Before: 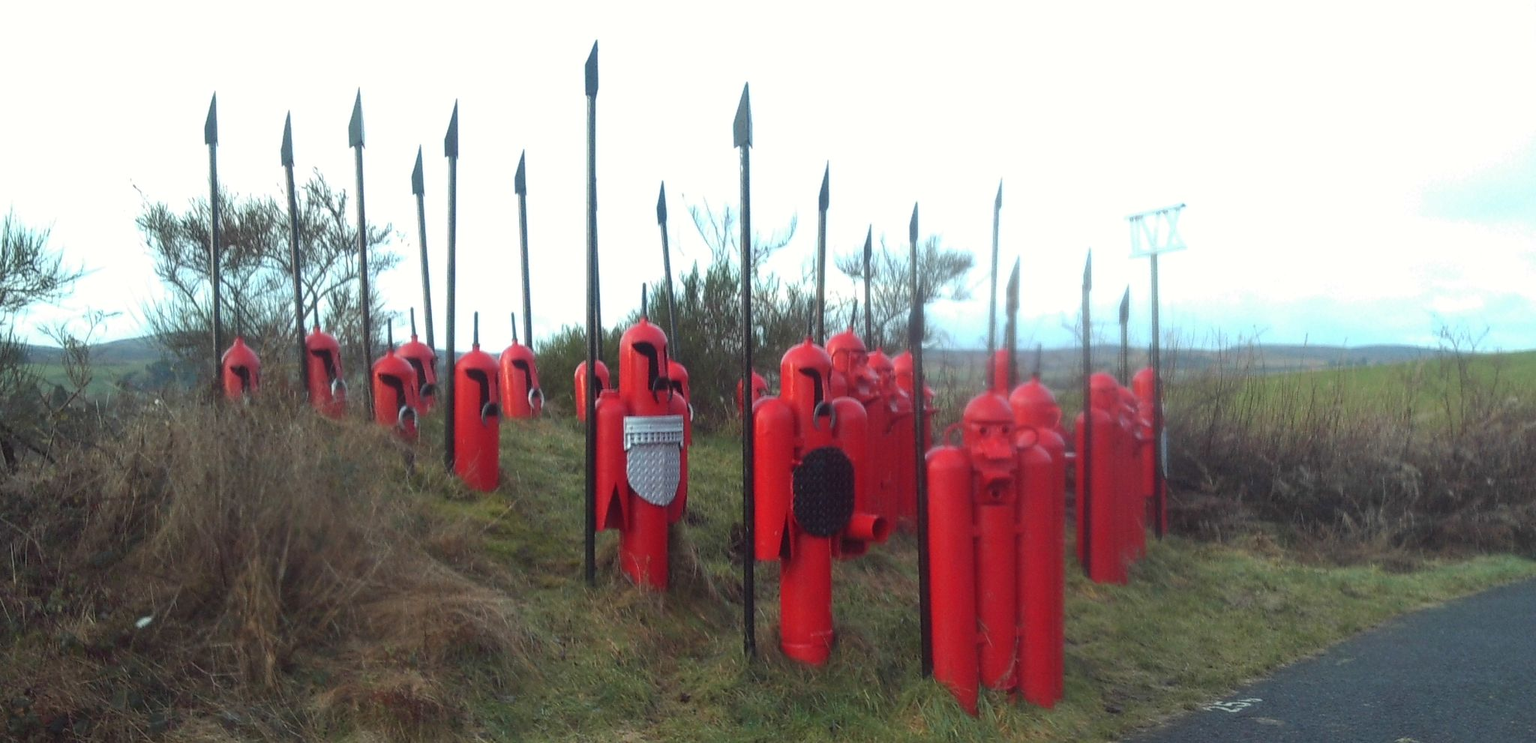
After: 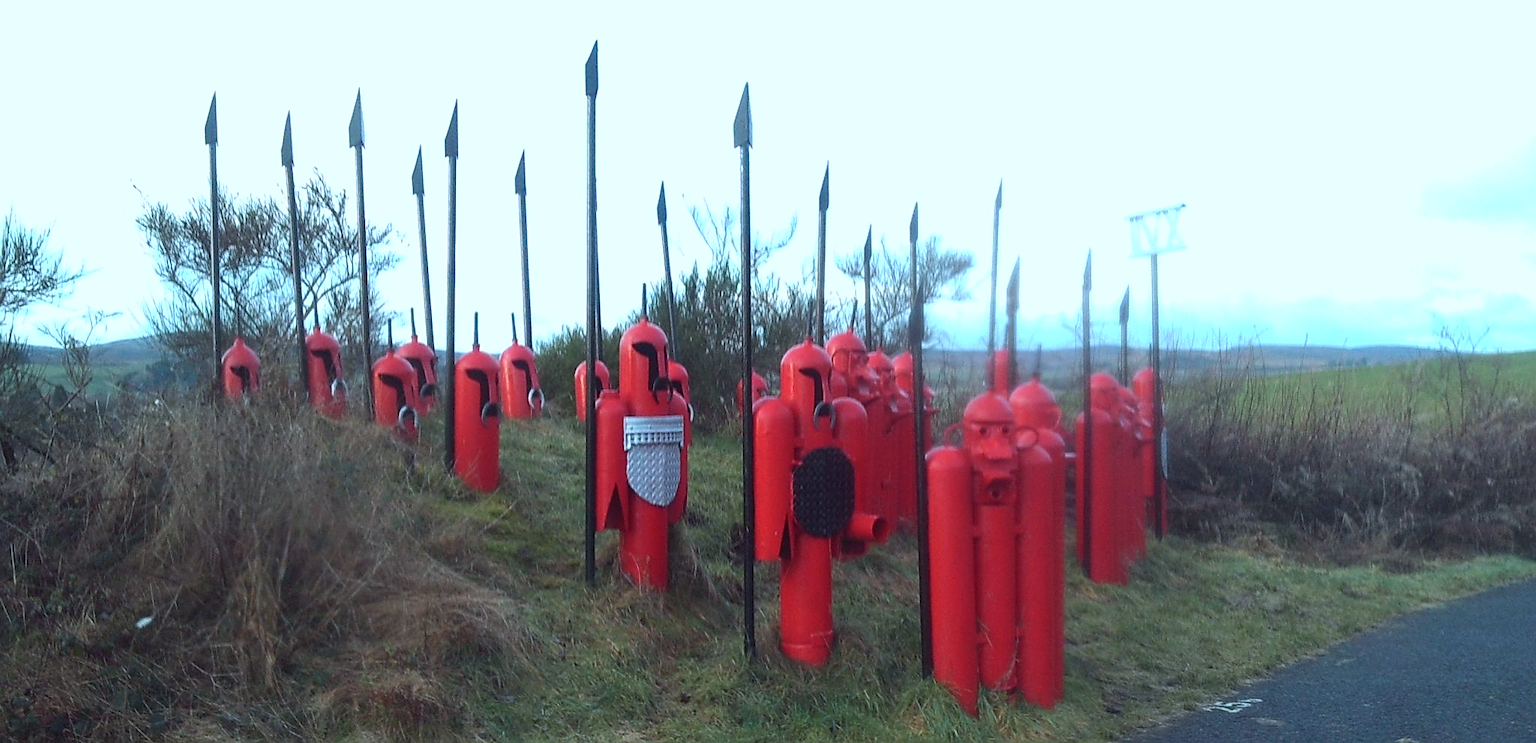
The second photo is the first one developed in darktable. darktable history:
sharpen: on, module defaults
color calibration: illuminant as shot in camera, x 0.378, y 0.381, temperature 4095.87 K
contrast brightness saturation: contrast 0.102, brightness 0.014, saturation 0.023
